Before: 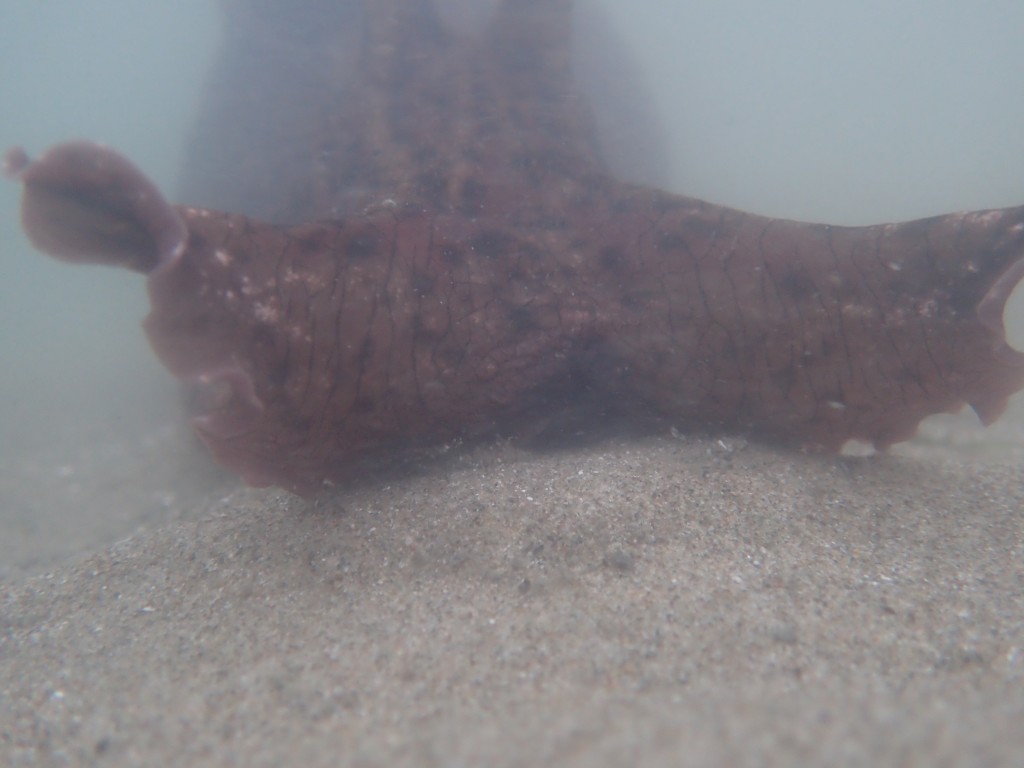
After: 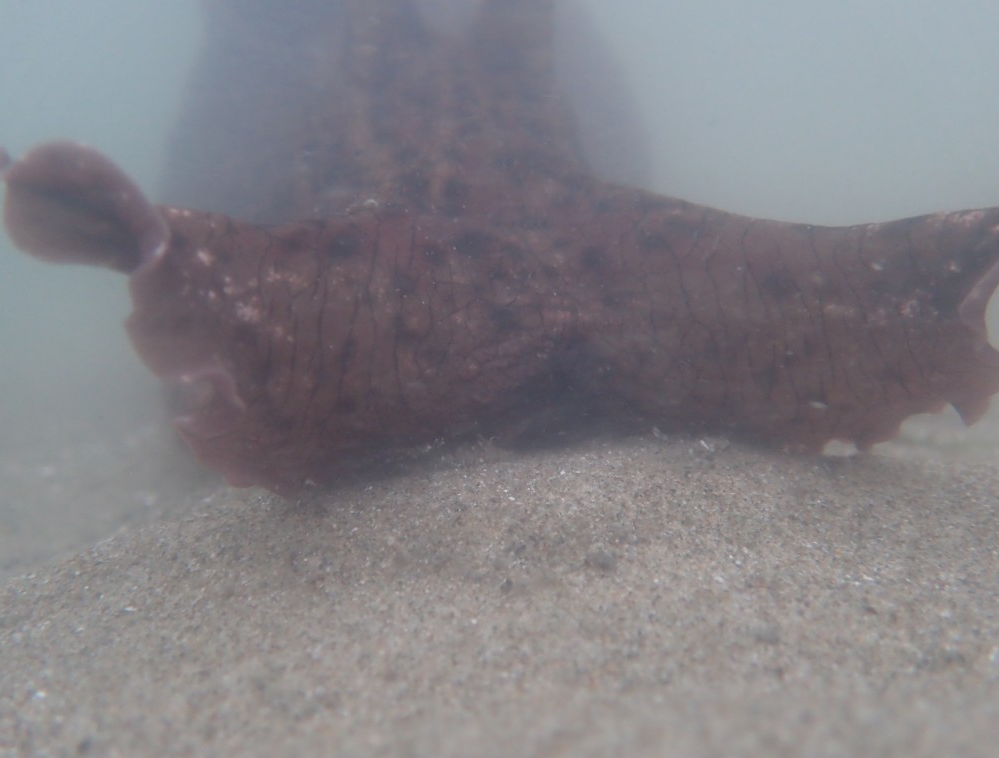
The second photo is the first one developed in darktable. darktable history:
crop and rotate: left 1.774%, right 0.633%, bottom 1.28%
vignetting: fall-off start 100%, brightness 0.05, saturation 0
